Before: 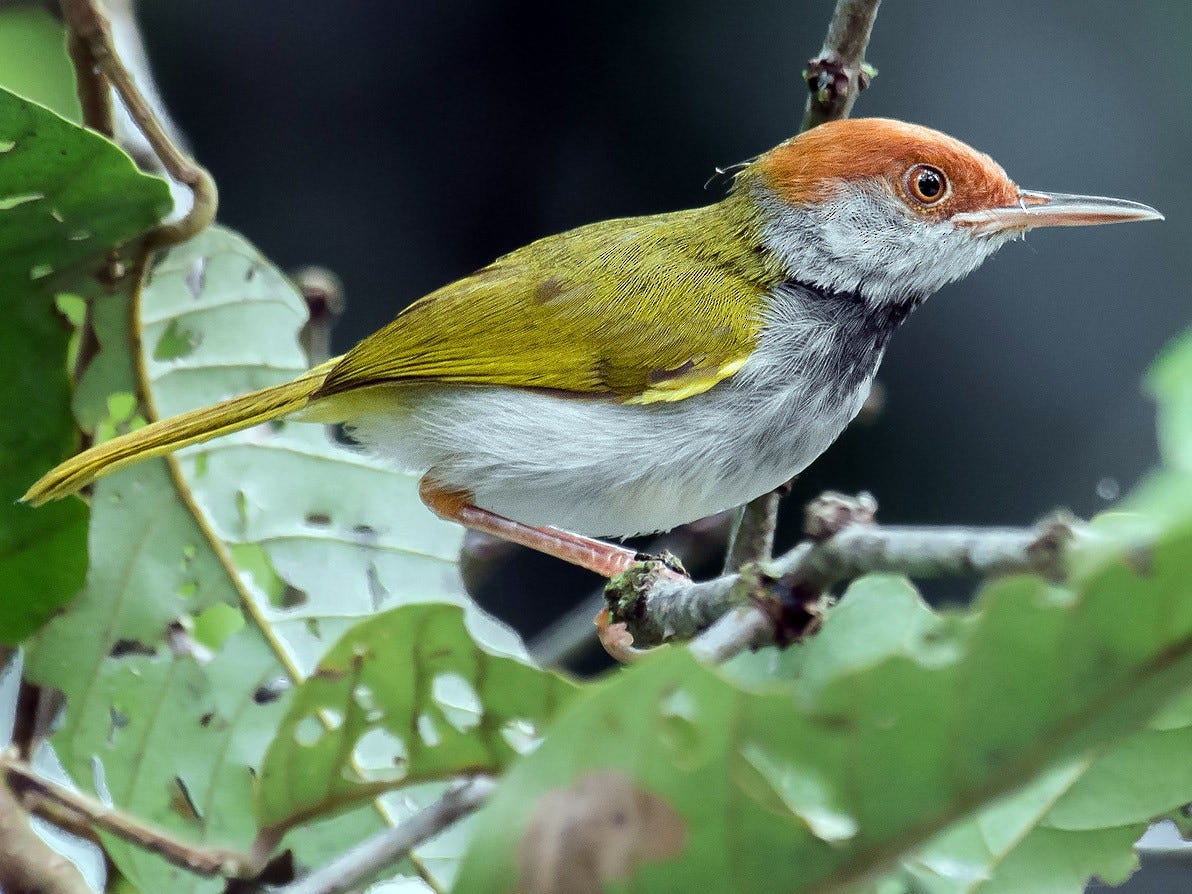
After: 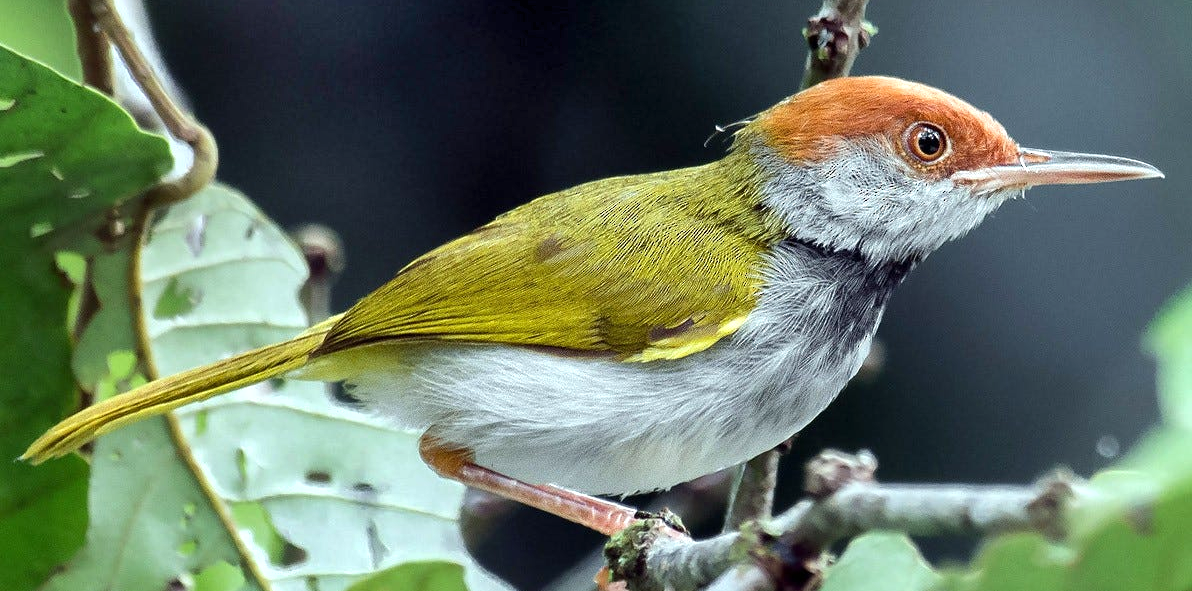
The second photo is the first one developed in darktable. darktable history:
crop and rotate: top 4.738%, bottom 29.137%
exposure: exposure 0.293 EV, compensate exposure bias true, compensate highlight preservation false
shadows and highlights: low approximation 0.01, soften with gaussian
